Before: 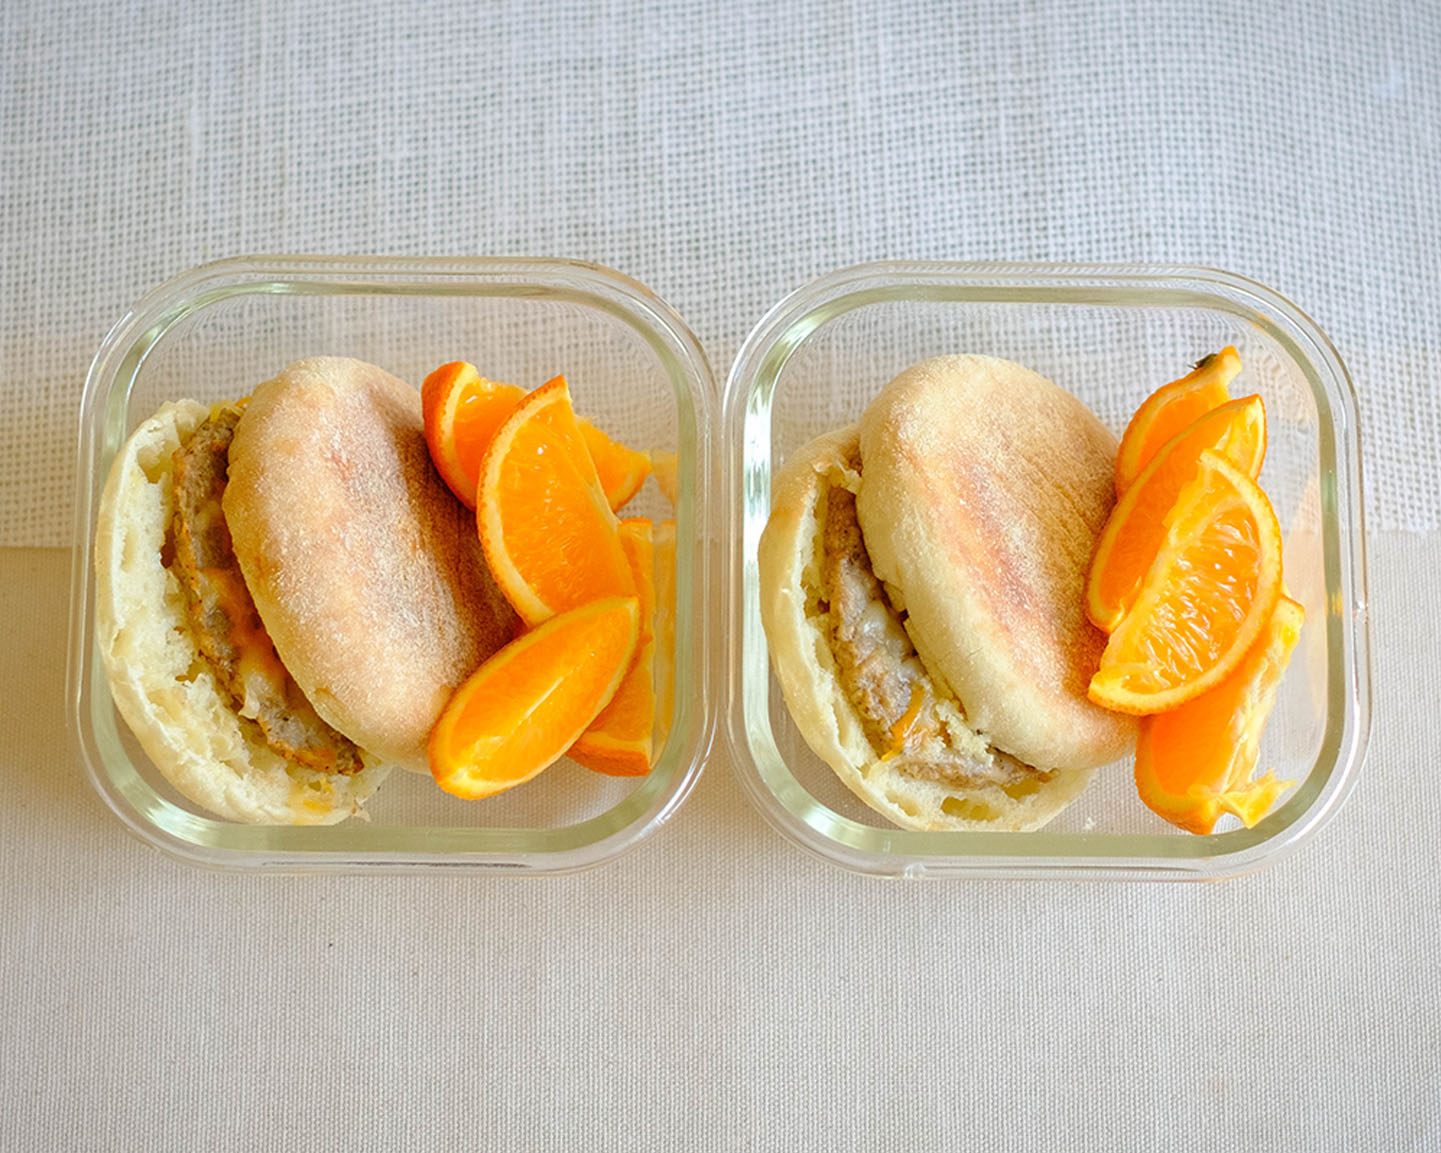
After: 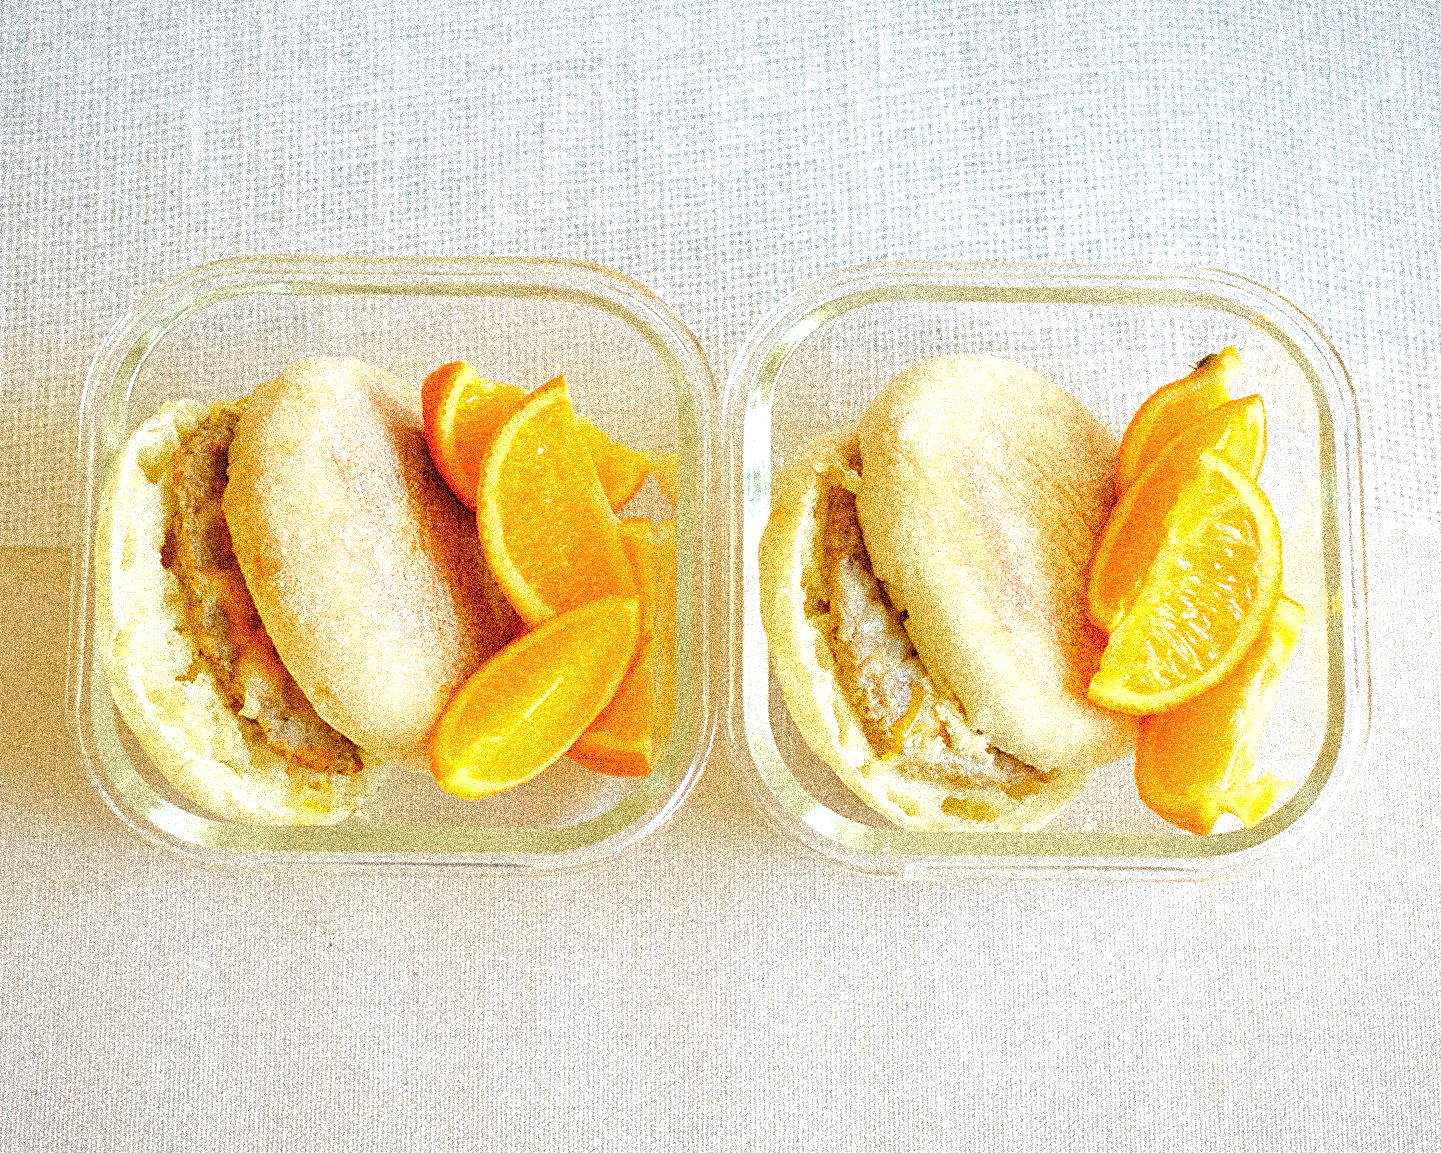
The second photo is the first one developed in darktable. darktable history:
grain: coarseness 3.75 ISO, strength 100%, mid-tones bias 0%
exposure: exposure 0.7 EV, compensate highlight preservation false
